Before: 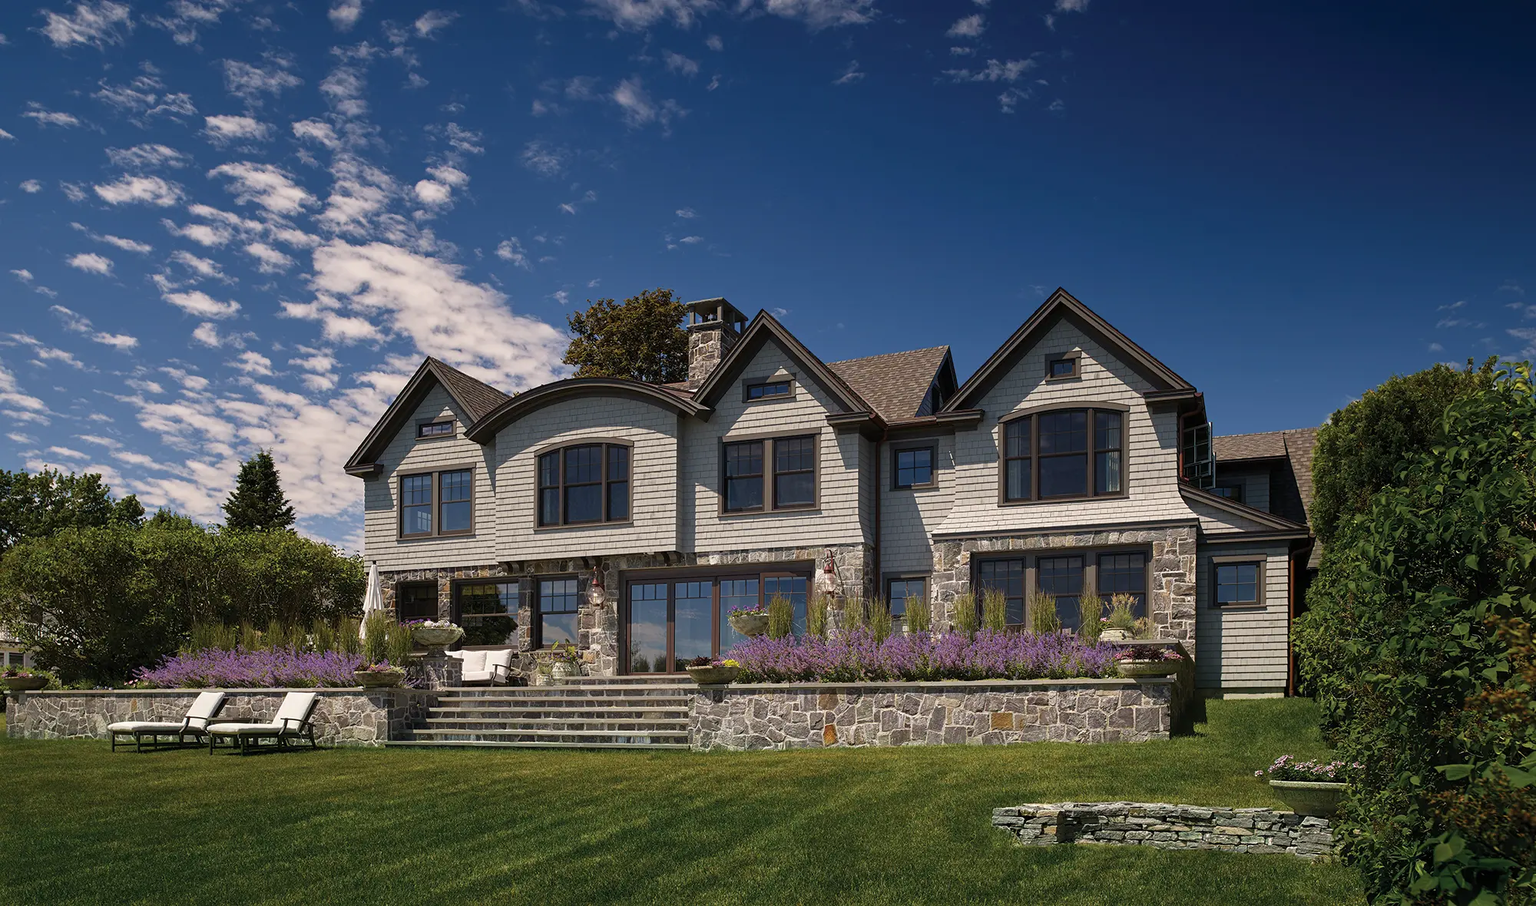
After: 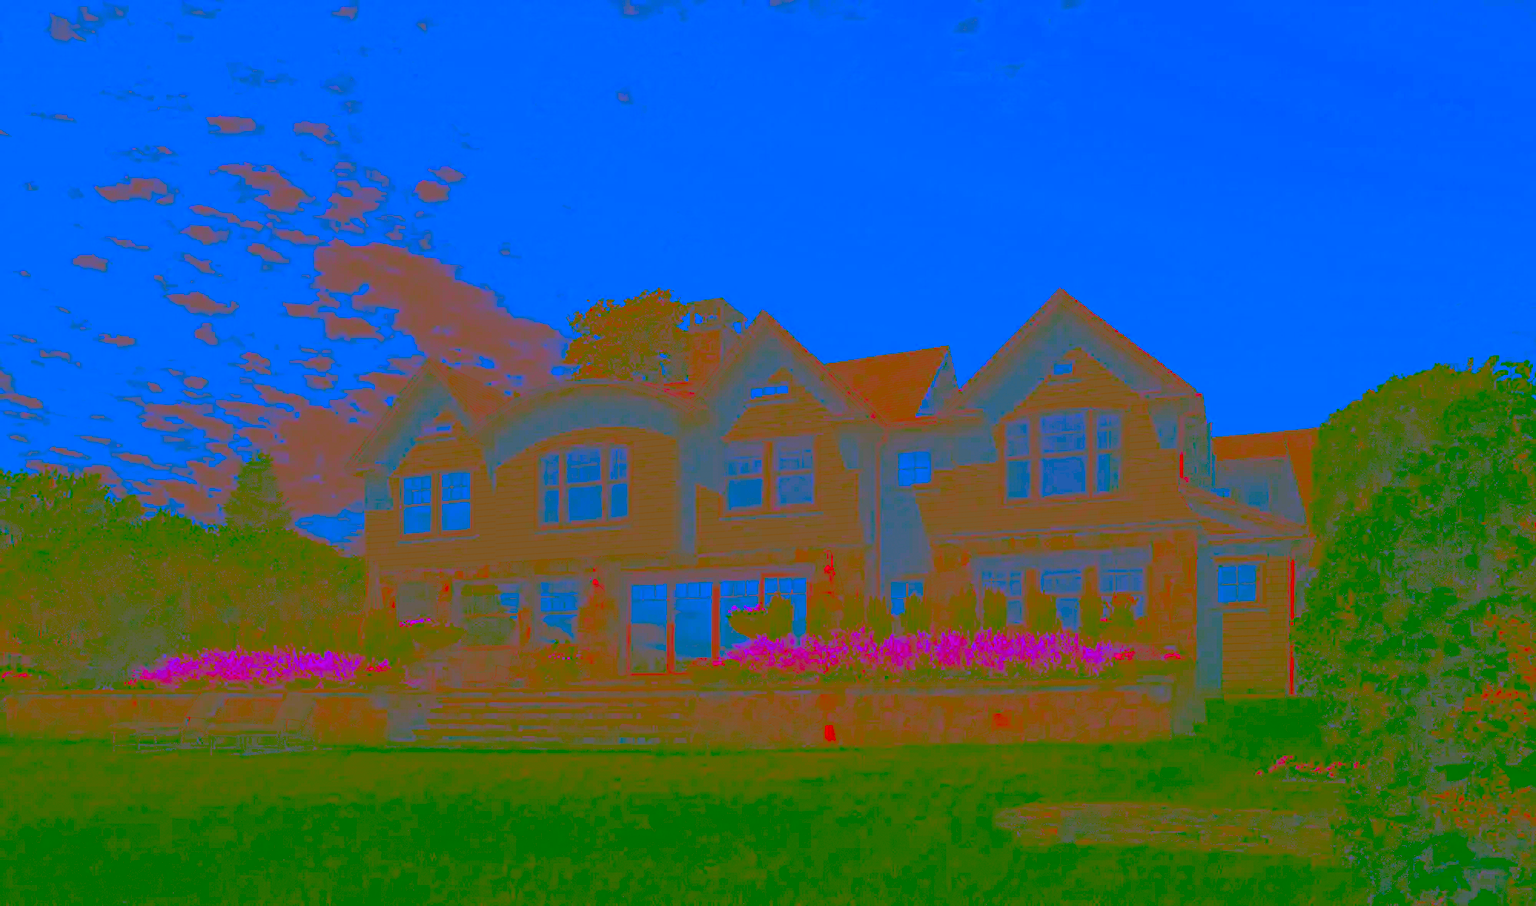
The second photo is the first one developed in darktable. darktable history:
contrast brightness saturation: contrast -0.99, brightness -0.17, saturation 0.75
exposure: black level correction 0, exposure 4 EV, compensate exposure bias true, compensate highlight preservation false
